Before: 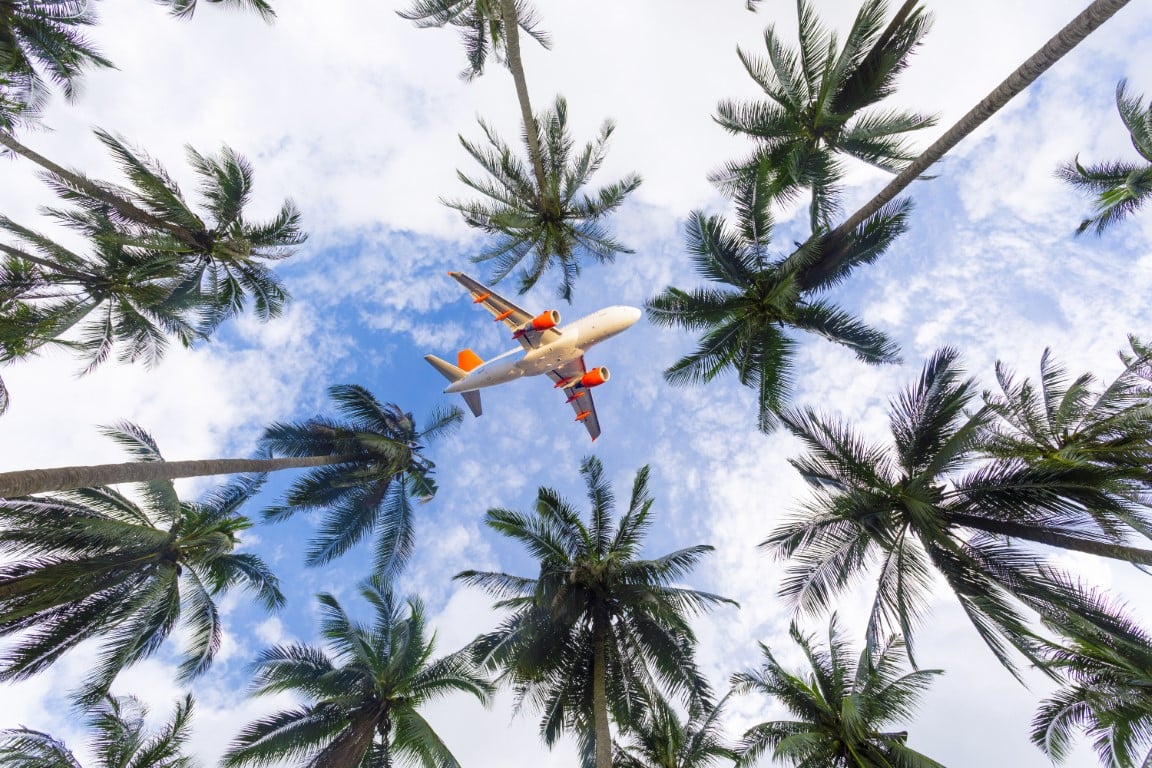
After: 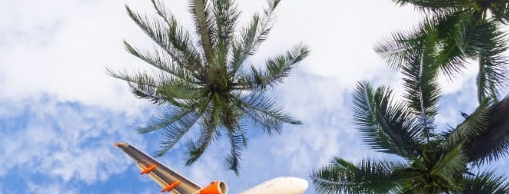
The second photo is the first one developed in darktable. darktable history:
crop: left 28.934%, top 16.803%, right 26.82%, bottom 57.824%
